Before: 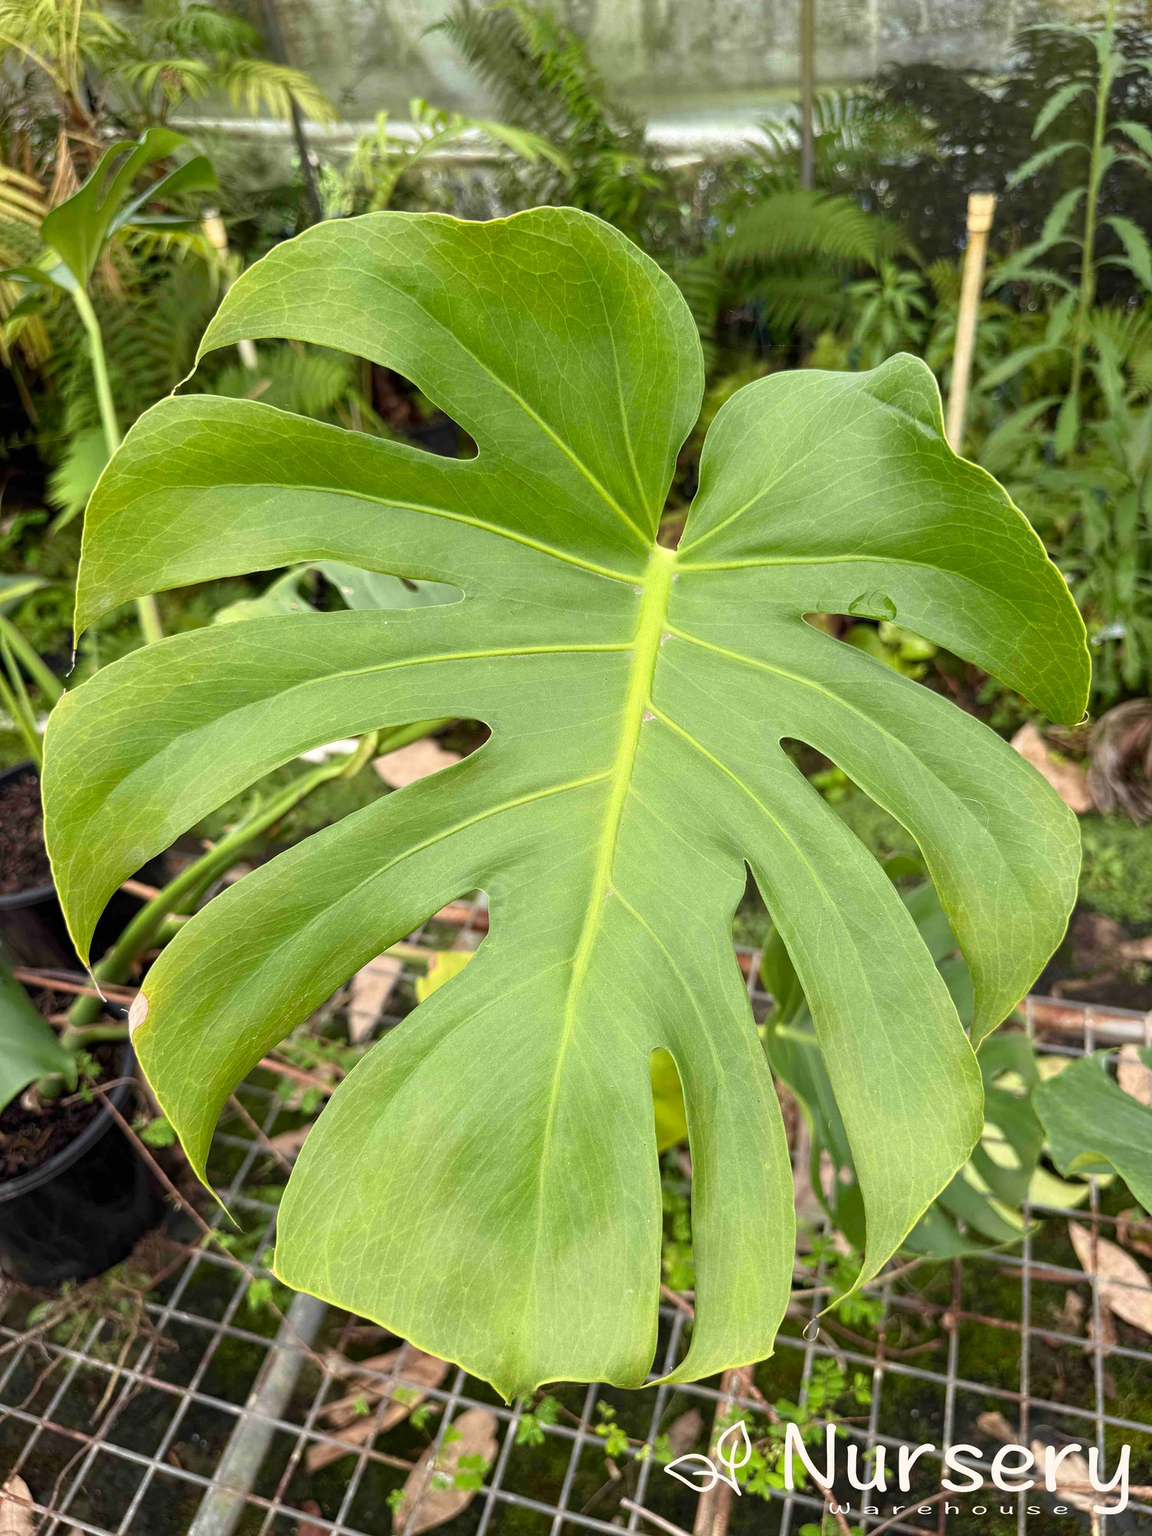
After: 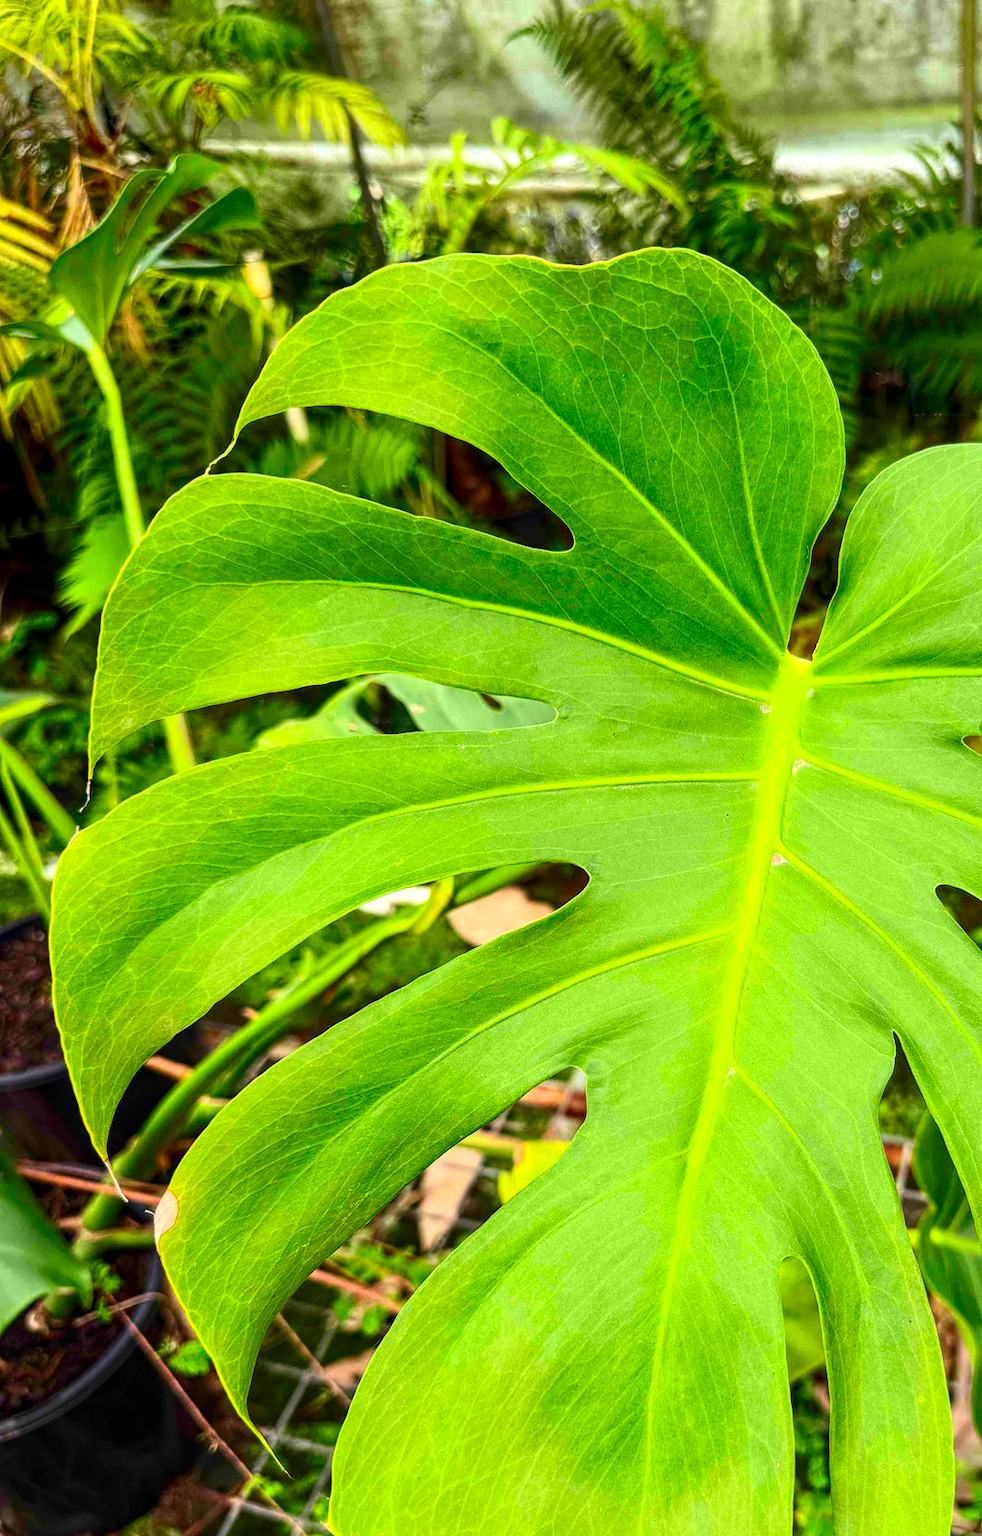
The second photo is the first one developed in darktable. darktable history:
contrast brightness saturation: contrast 0.26, brightness 0.02, saturation 0.87
local contrast: on, module defaults
crop: right 28.885%, bottom 16.626%
